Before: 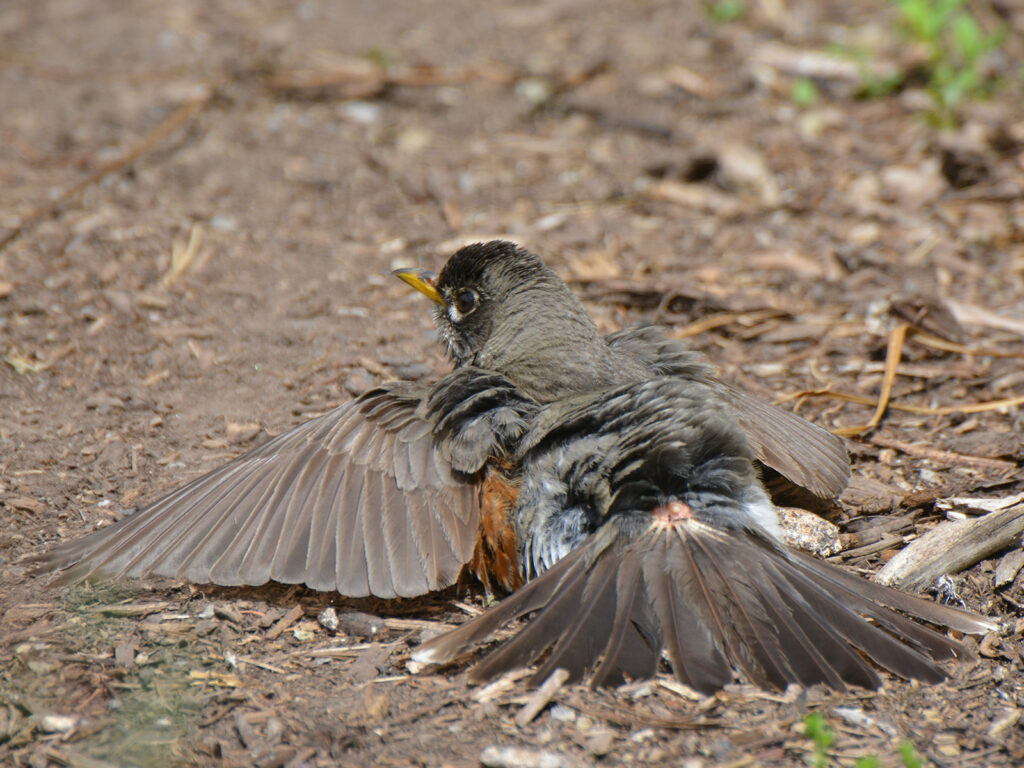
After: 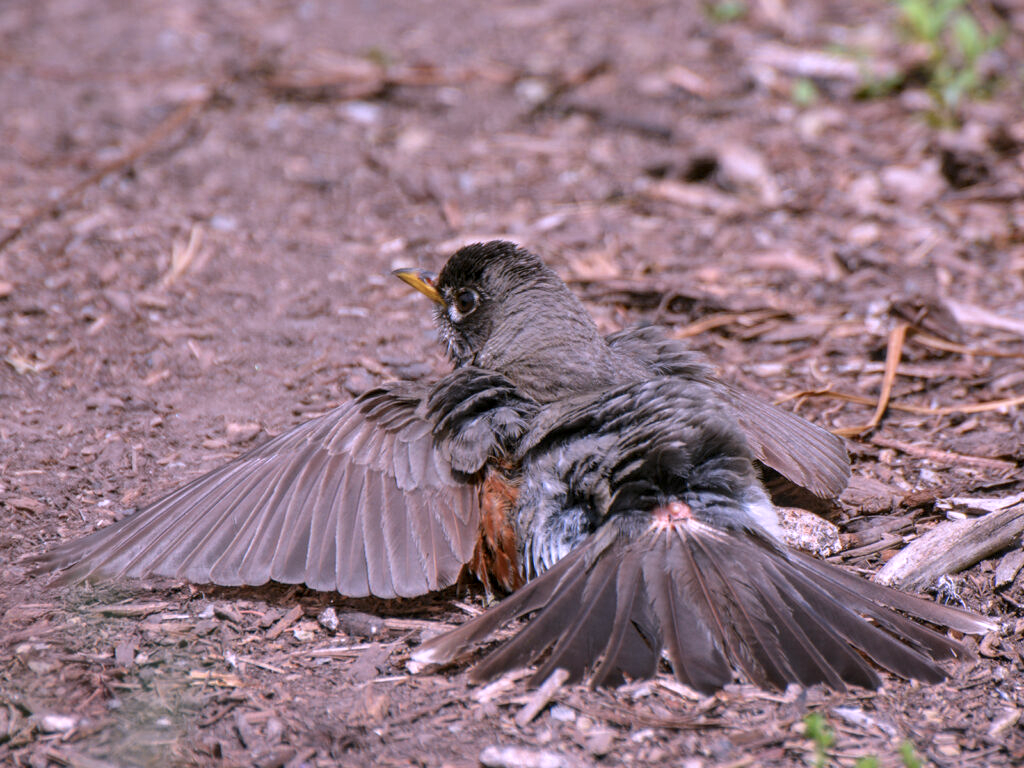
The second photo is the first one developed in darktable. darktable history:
color correction: highlights a* 15.03, highlights b* -25.07
local contrast: on, module defaults
